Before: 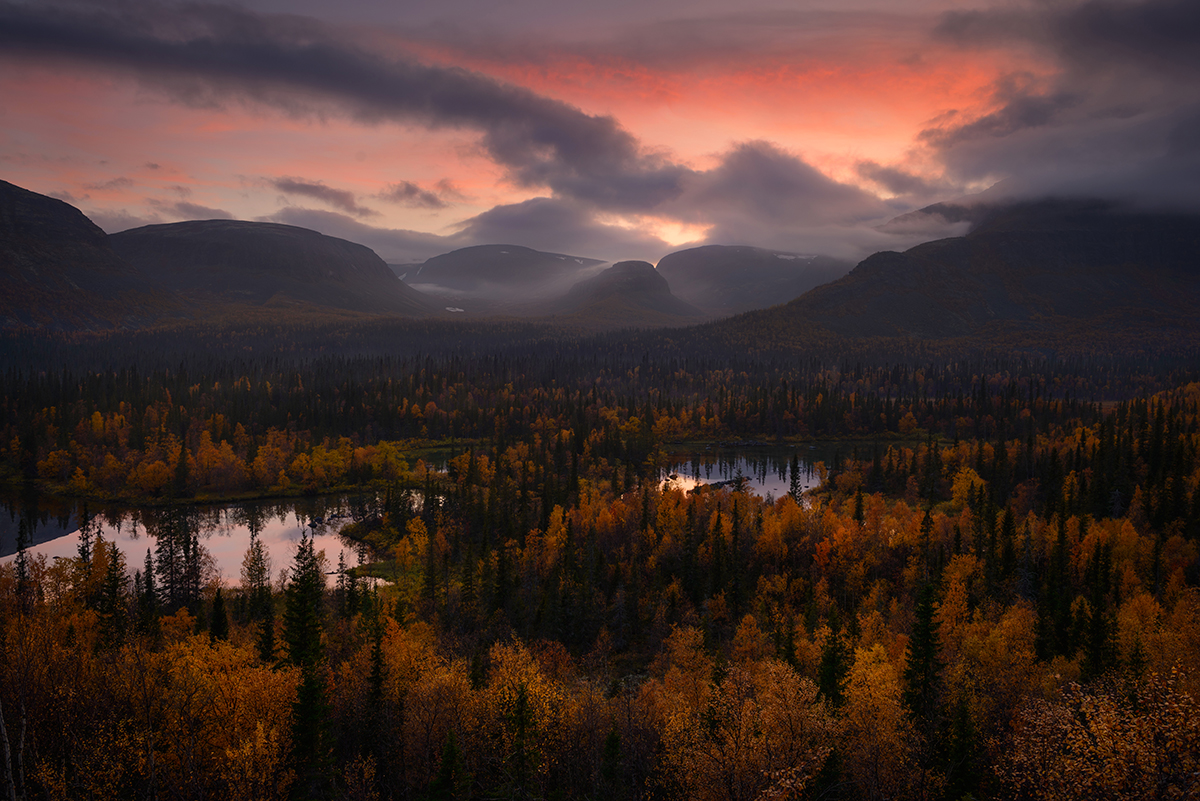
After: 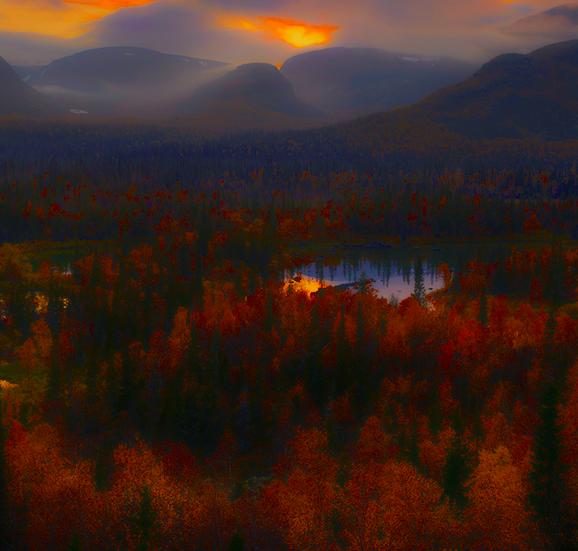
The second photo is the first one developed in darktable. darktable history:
shadows and highlights: shadows 20.71, highlights -20.23, soften with gaussian
contrast equalizer: y [[0.5, 0.542, 0.583, 0.625, 0.667, 0.708], [0.5 ×6], [0.5 ×6], [0 ×6], [0 ×6]], mix -0.99
crop: left 31.35%, top 24.749%, right 20.447%, bottom 6.339%
color correction: highlights a* -10.96, highlights b* 9.94, saturation 1.71
color balance rgb: shadows lift › chroma 2.056%, shadows lift › hue 247.08°, highlights gain › chroma 1.084%, highlights gain › hue 60.09°, perceptual saturation grading › global saturation 30.999%, global vibrance 15.845%, saturation formula JzAzBz (2021)
